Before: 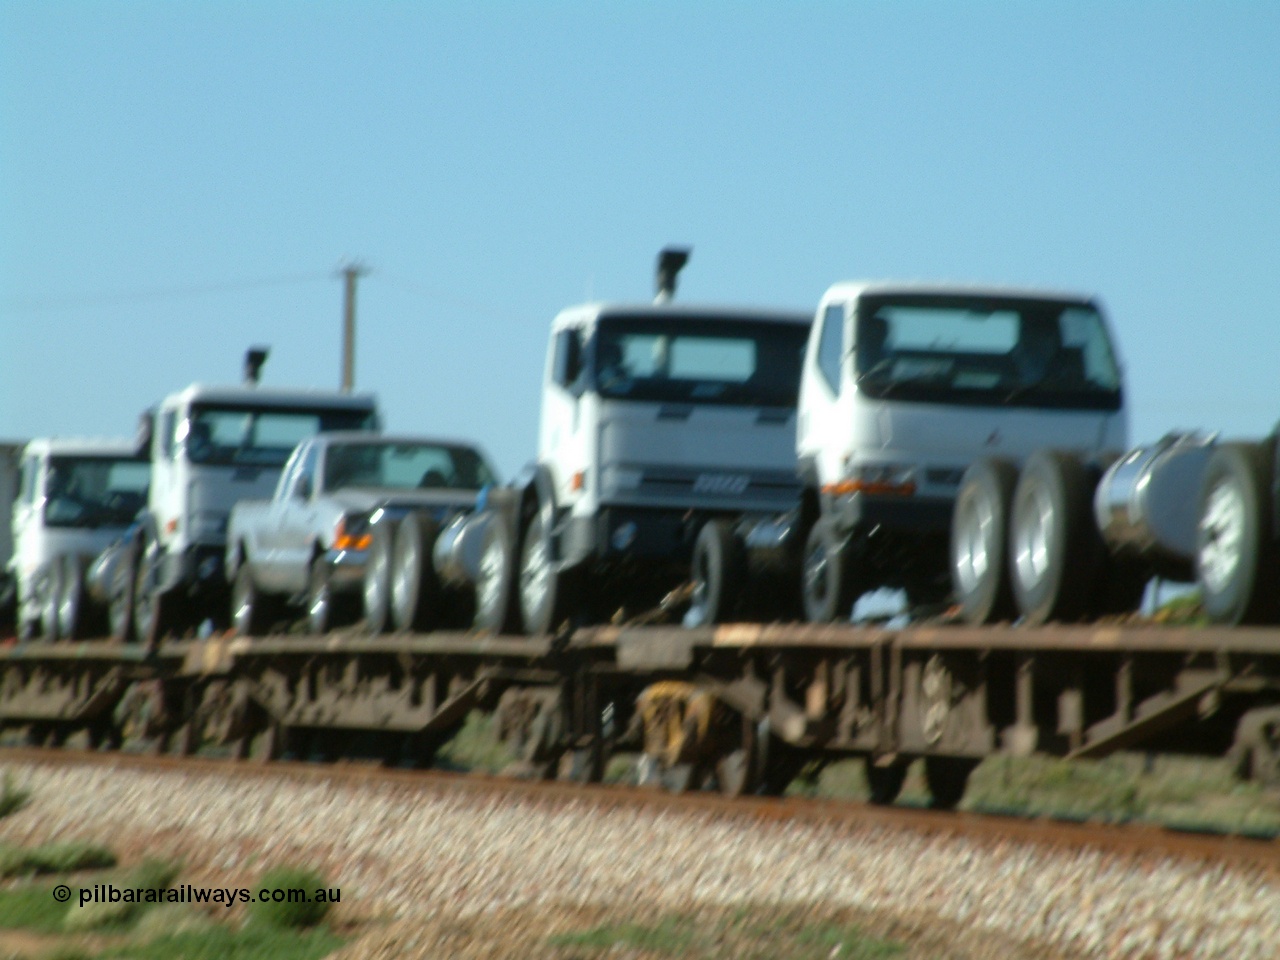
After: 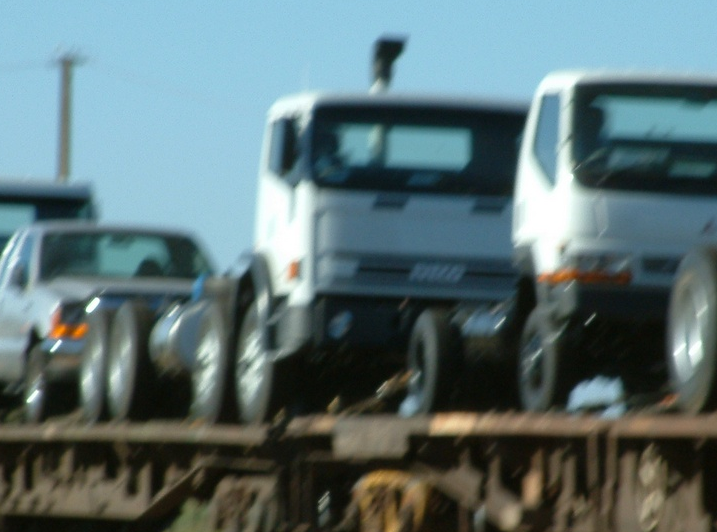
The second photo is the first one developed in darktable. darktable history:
crop and rotate: left 22.255%, top 22.078%, right 21.679%, bottom 22.417%
